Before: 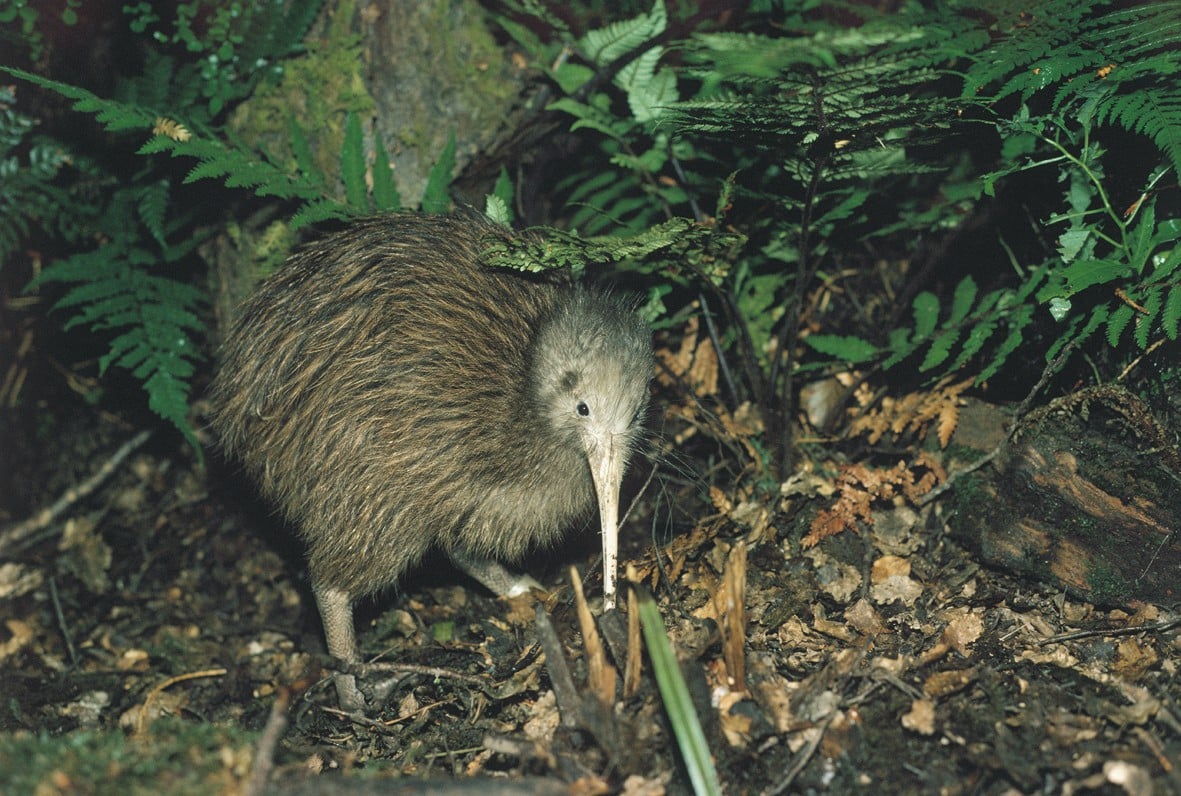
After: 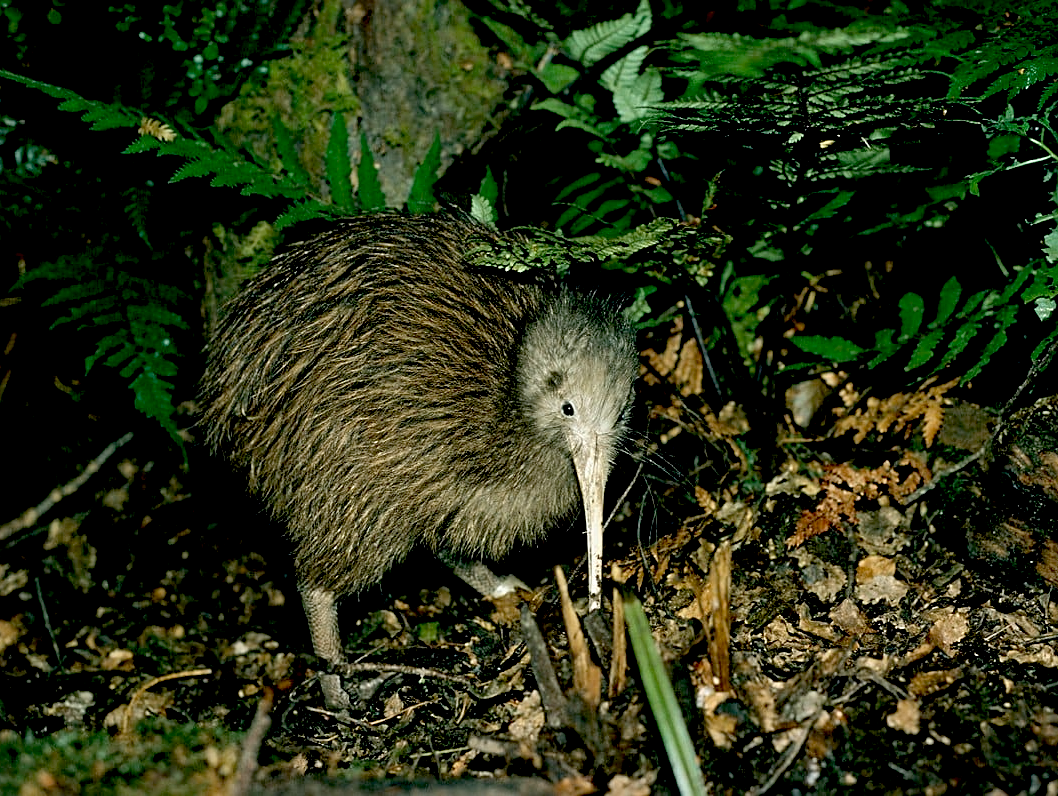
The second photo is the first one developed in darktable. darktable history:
crop and rotate: left 1.348%, right 9.027%
exposure: black level correction 0.055, exposure -0.039 EV, compensate highlight preservation false
sharpen: on, module defaults
tone equalizer: edges refinement/feathering 500, mask exposure compensation -1.57 EV, preserve details no
